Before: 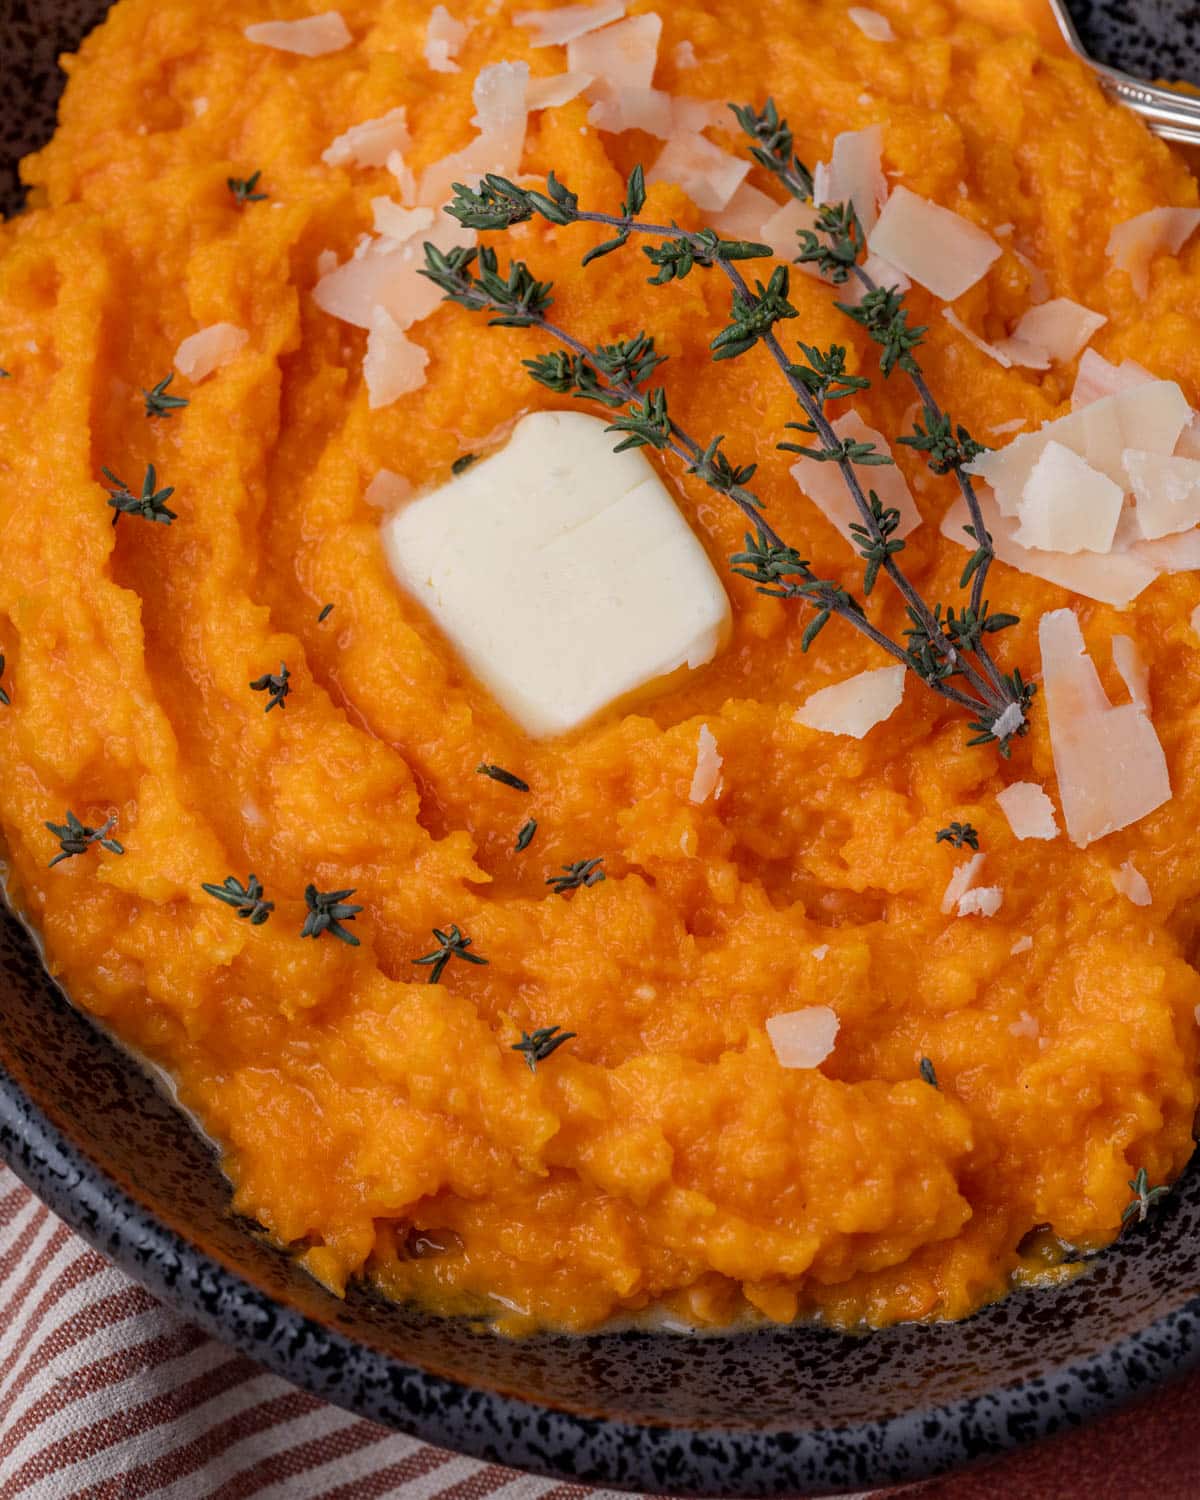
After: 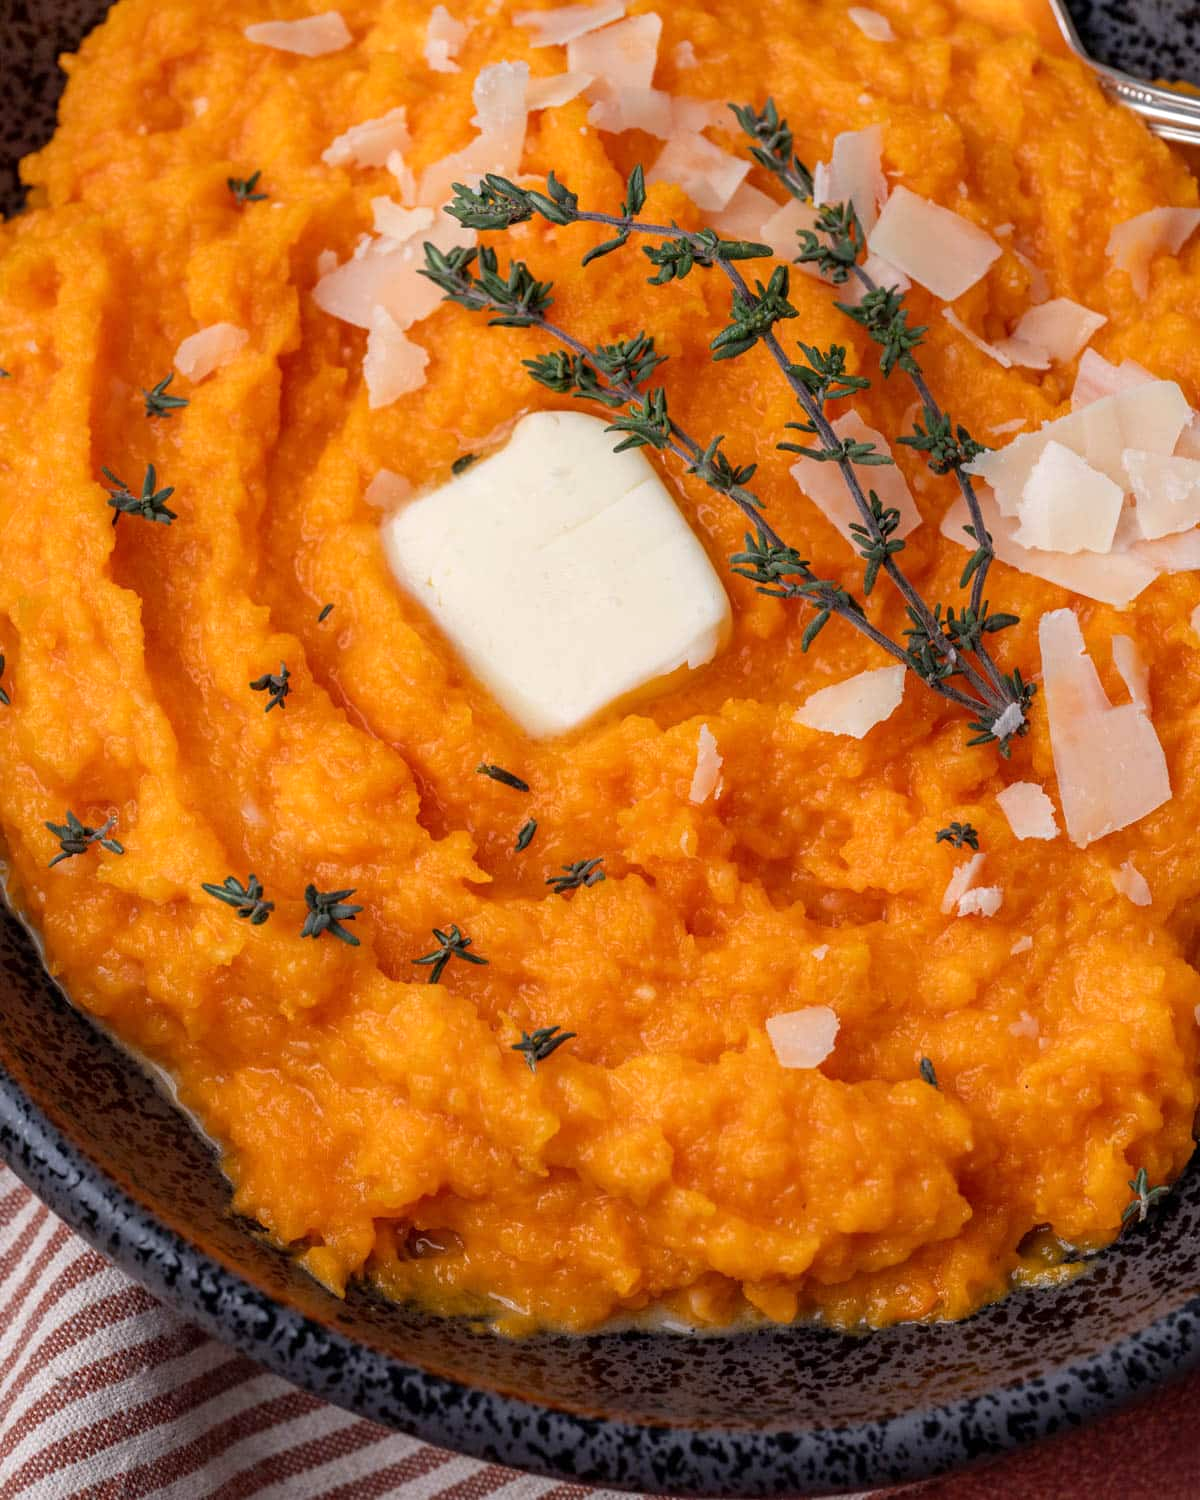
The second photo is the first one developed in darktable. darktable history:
exposure: exposure 0.264 EV, compensate highlight preservation false
